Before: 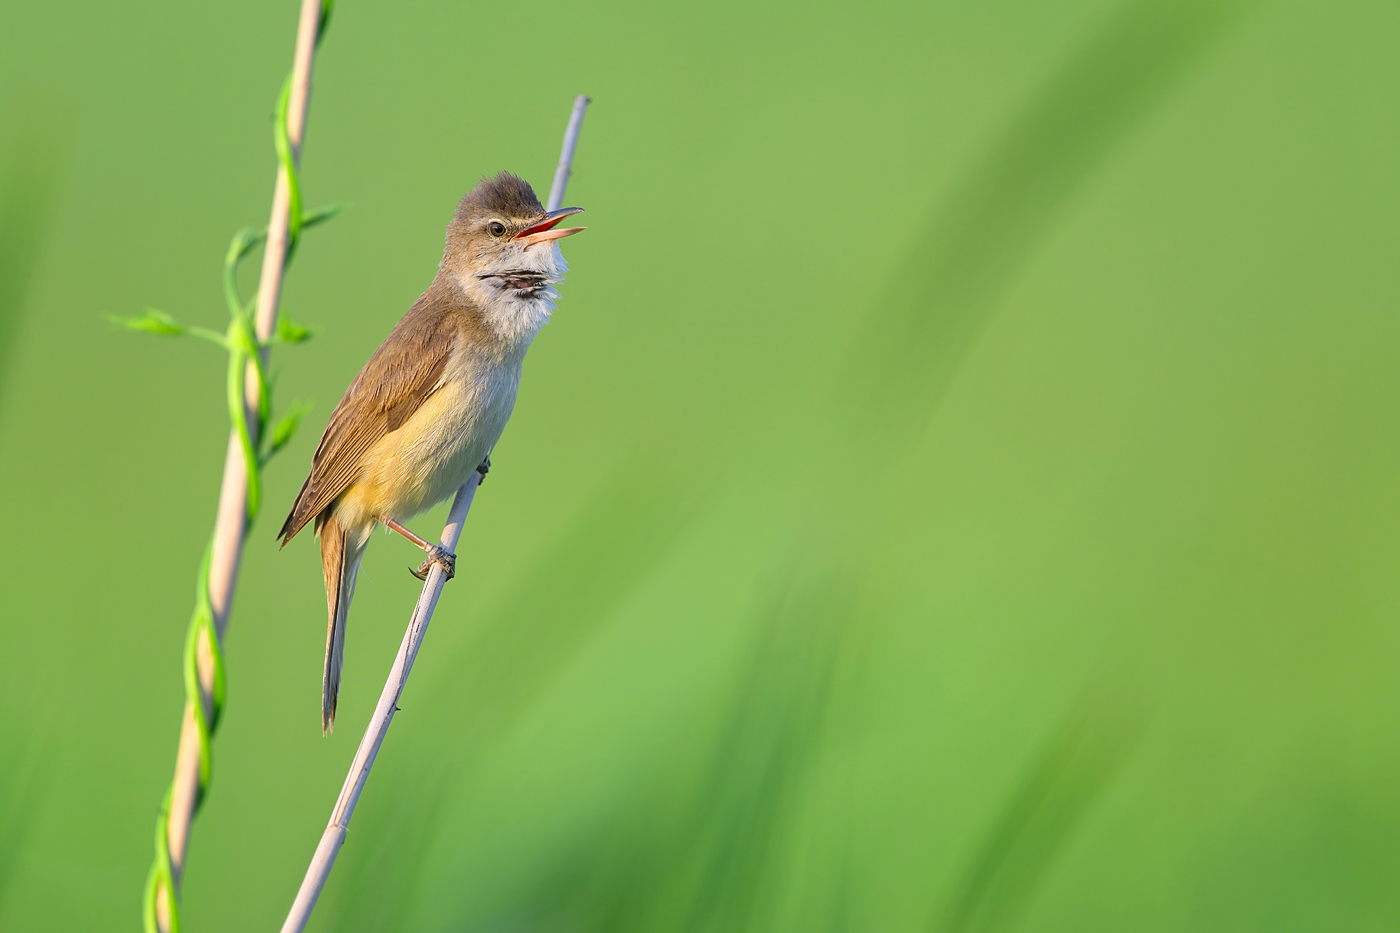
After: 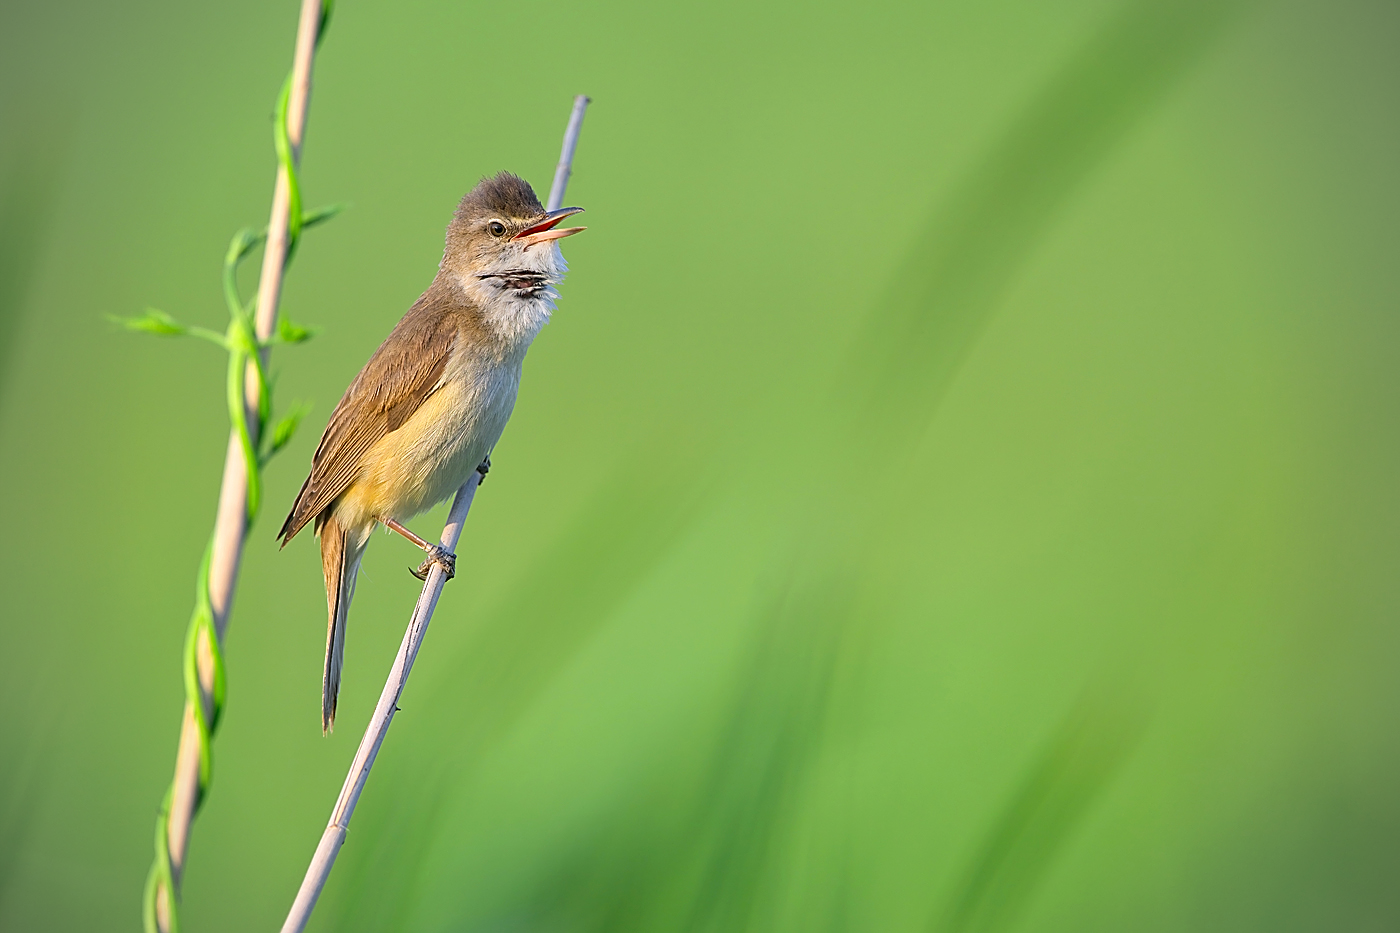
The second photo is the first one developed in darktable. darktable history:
vignetting: on, module defaults
sharpen: on, module defaults
